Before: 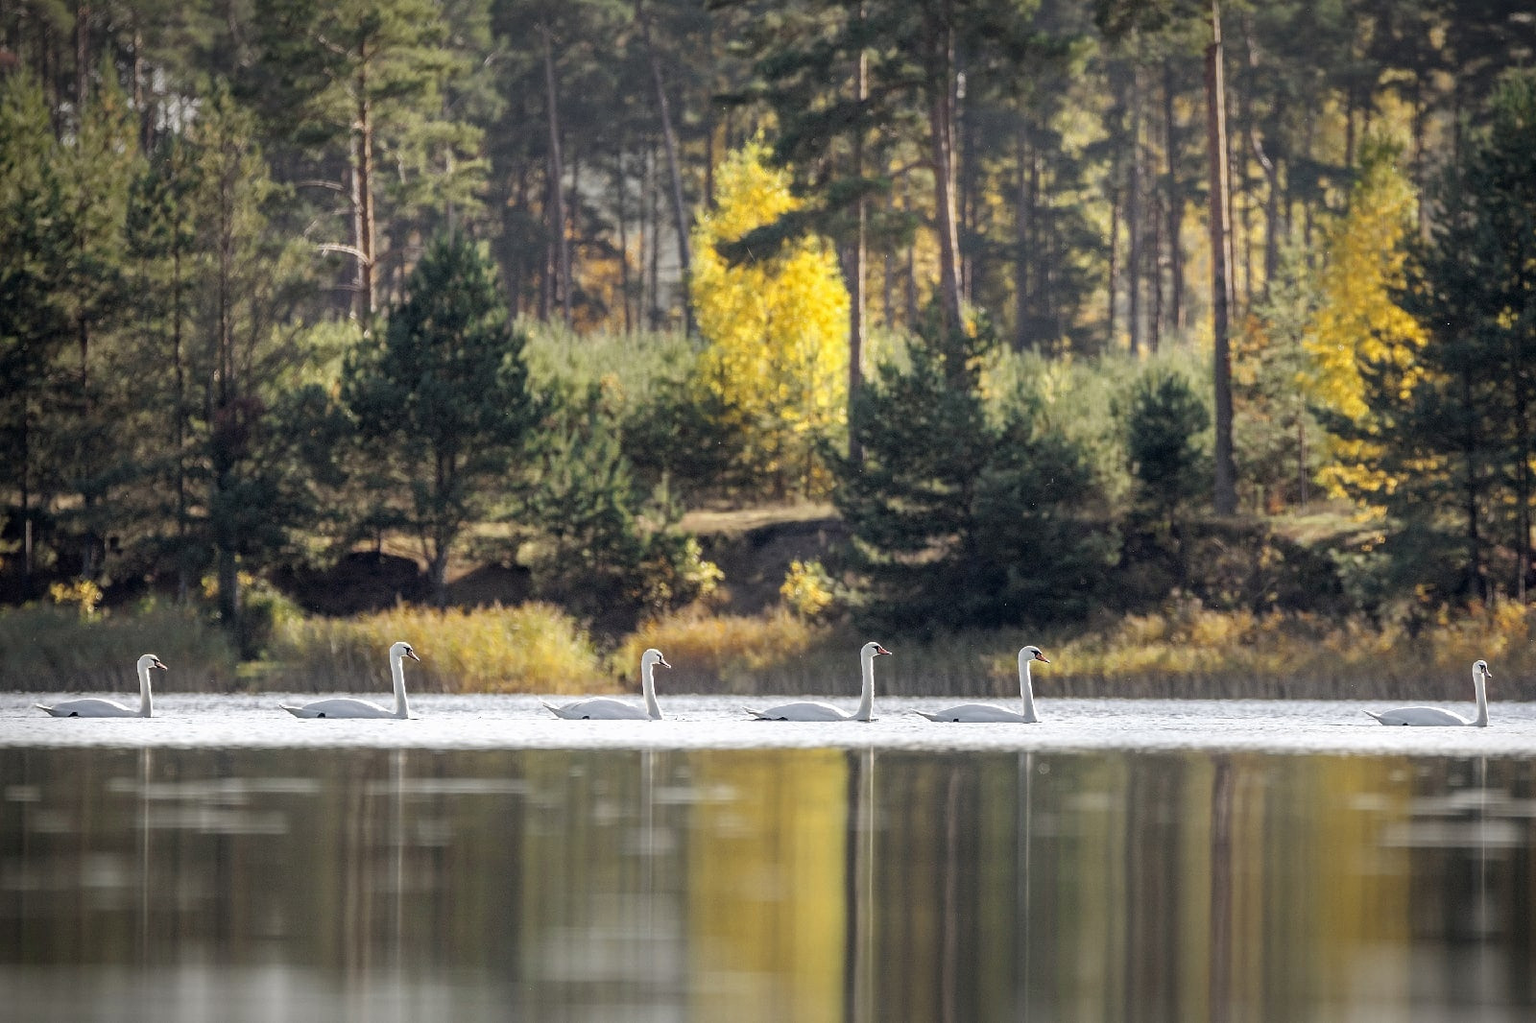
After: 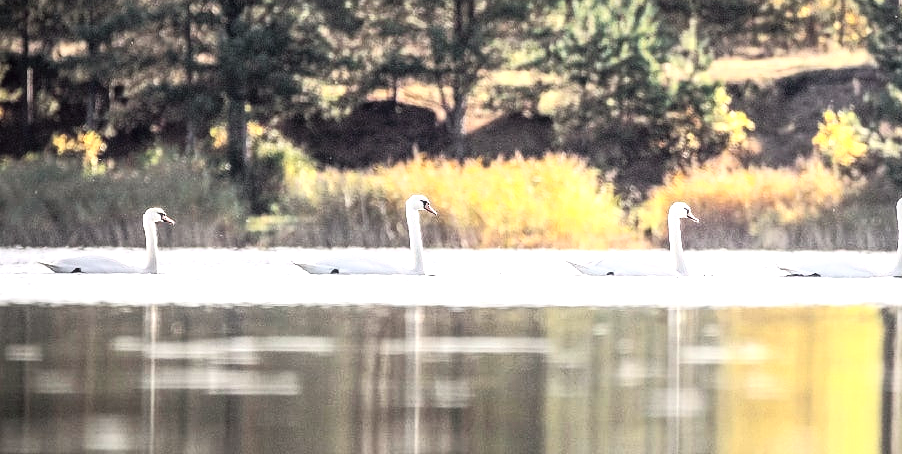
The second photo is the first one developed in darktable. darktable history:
crop: top 44.483%, right 43.593%, bottom 12.892%
tone curve: curves: ch0 [(0.003, 0.029) (0.188, 0.252) (0.46, 0.56) (0.608, 0.748) (0.871, 0.955) (1, 1)]; ch1 [(0, 0) (0.35, 0.356) (0.45, 0.453) (0.508, 0.515) (0.618, 0.634) (1, 1)]; ch2 [(0, 0) (0.456, 0.469) (0.5, 0.5) (0.634, 0.625) (1, 1)], color space Lab, independent channels, preserve colors none
local contrast: on, module defaults
exposure: black level correction 0, exposure 0.7 EV, compensate exposure bias true, compensate highlight preservation false
tone equalizer: -8 EV -0.417 EV, -7 EV -0.389 EV, -6 EV -0.333 EV, -5 EV -0.222 EV, -3 EV 0.222 EV, -2 EV 0.333 EV, -1 EV 0.389 EV, +0 EV 0.417 EV, edges refinement/feathering 500, mask exposure compensation -1.57 EV, preserve details no
